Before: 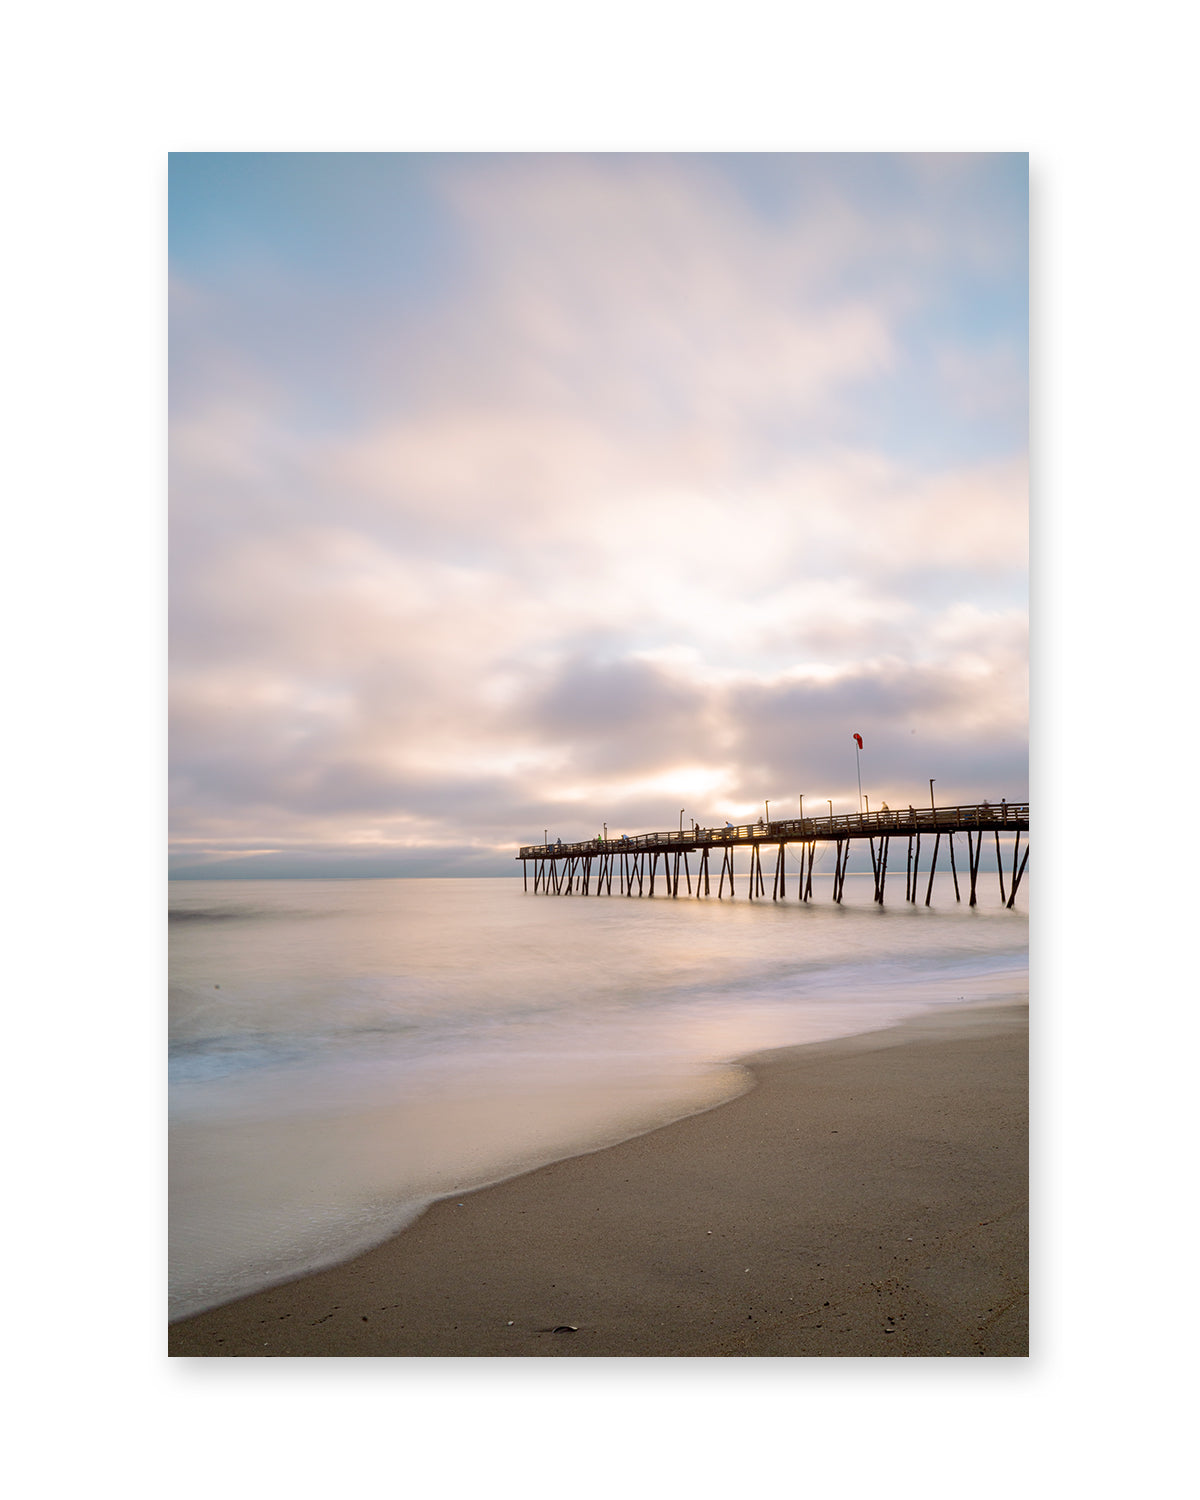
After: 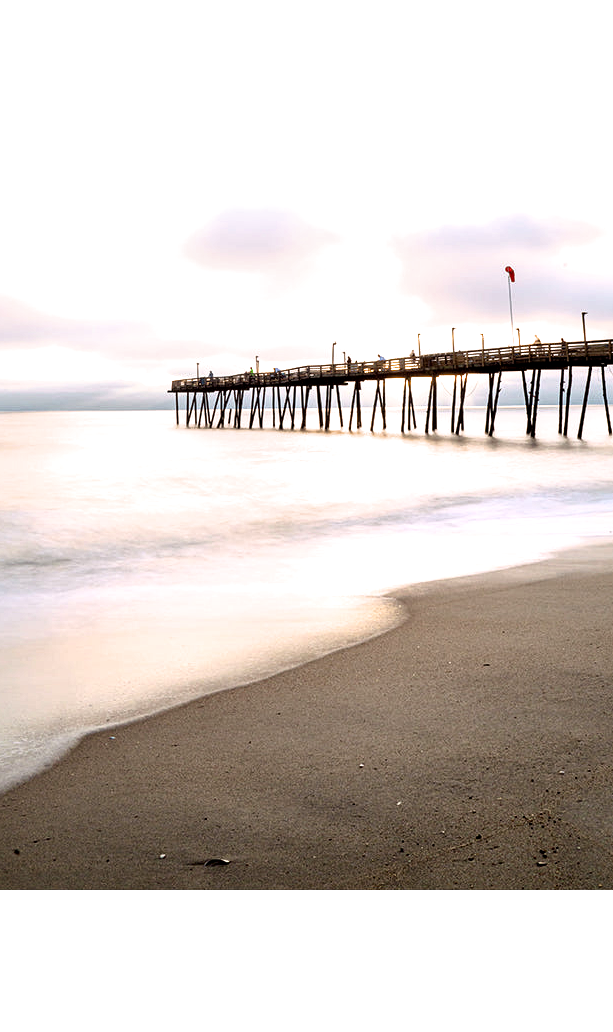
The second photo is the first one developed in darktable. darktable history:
crop and rotate: left 29.061%, top 31.169%, right 19.833%
exposure: black level correction 0, exposure 0.691 EV, compensate highlight preservation false
local contrast: mode bilateral grid, contrast 25, coarseness 61, detail 151%, midtone range 0.2
filmic rgb: black relative exposure -8.25 EV, white relative exposure 2.2 EV, target white luminance 99.871%, hardness 7.08, latitude 75.37%, contrast 1.321, highlights saturation mix -2.7%, shadows ↔ highlights balance 29.63%, iterations of high-quality reconstruction 0
